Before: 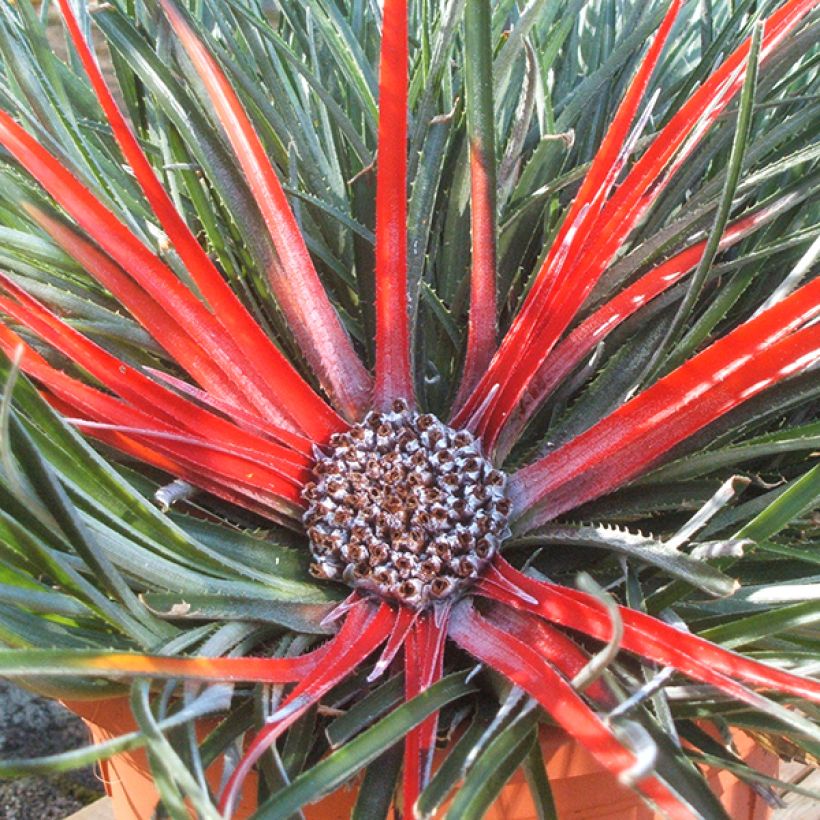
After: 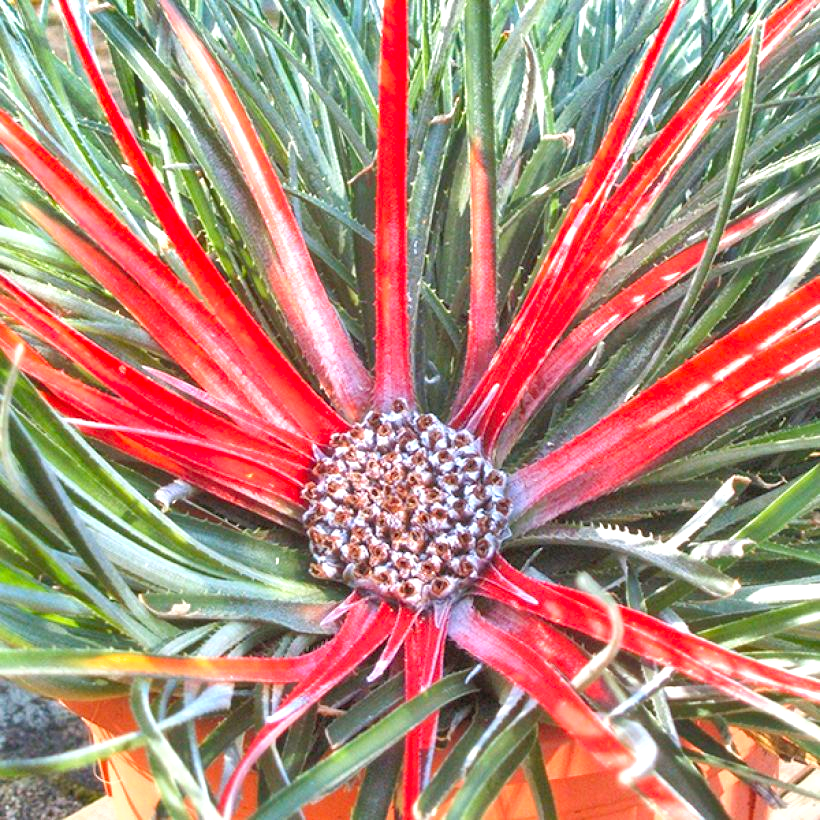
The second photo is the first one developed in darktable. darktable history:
shadows and highlights: low approximation 0.01, soften with gaussian
levels: gray 59.39%, levels [0.036, 0.364, 0.827]
